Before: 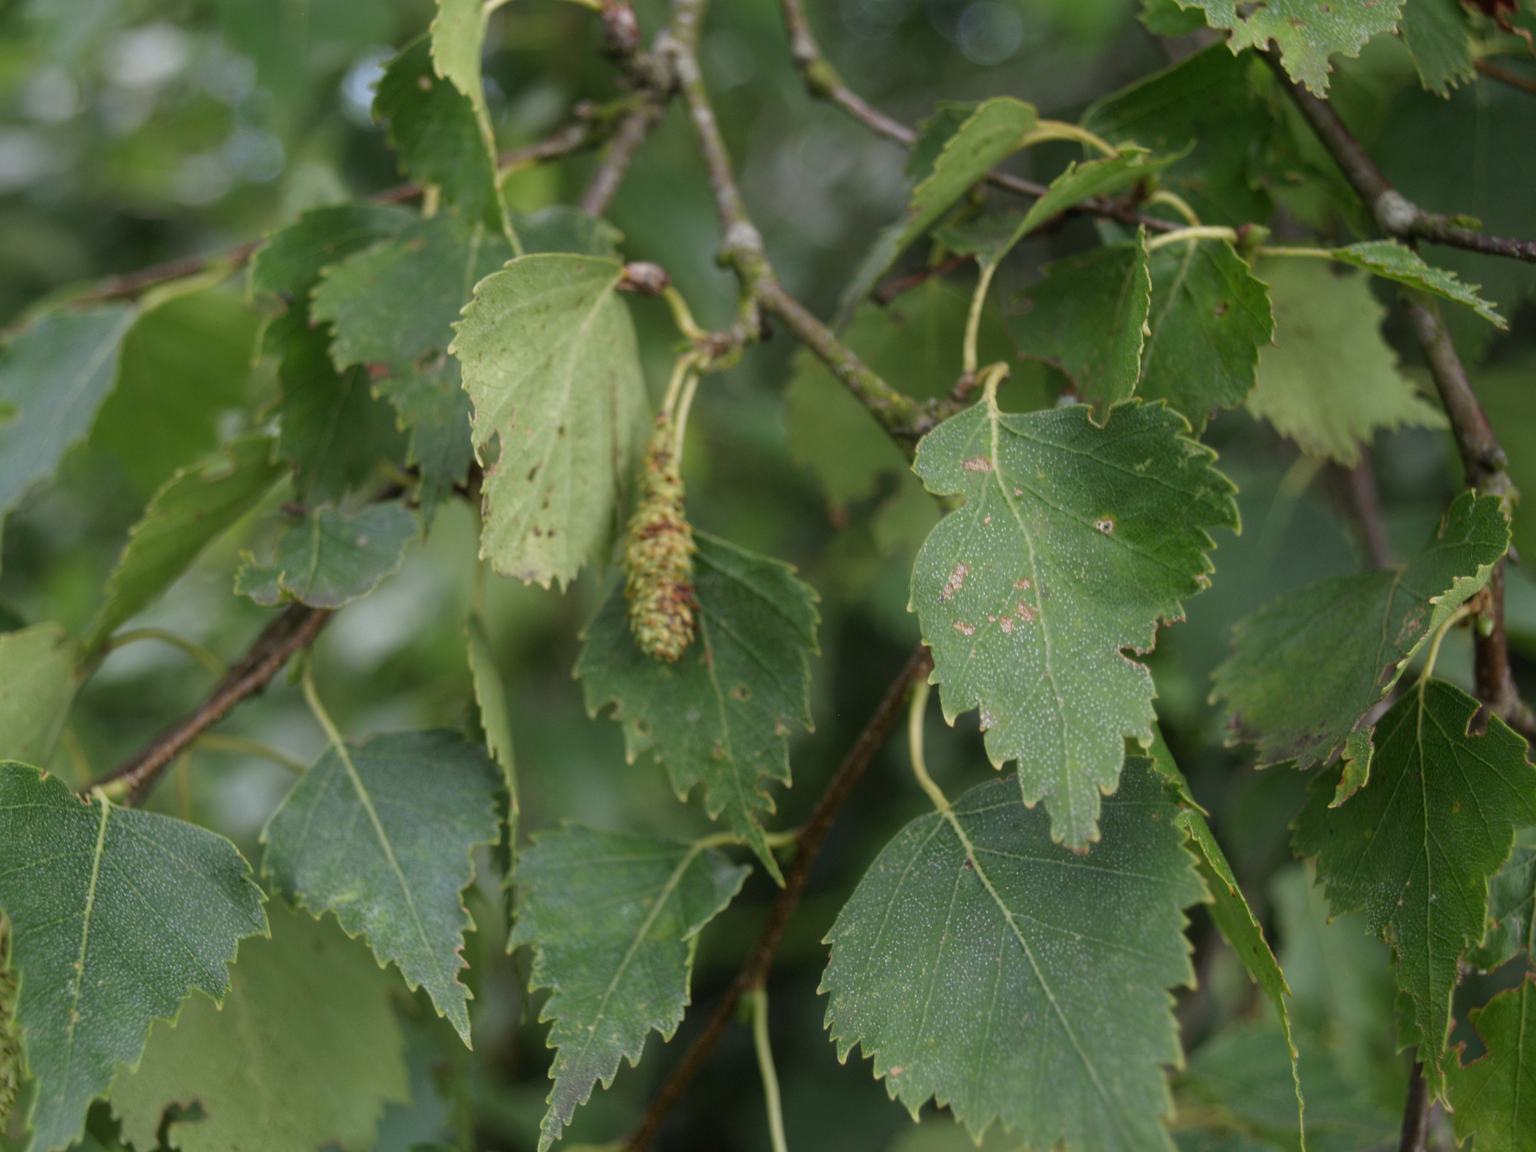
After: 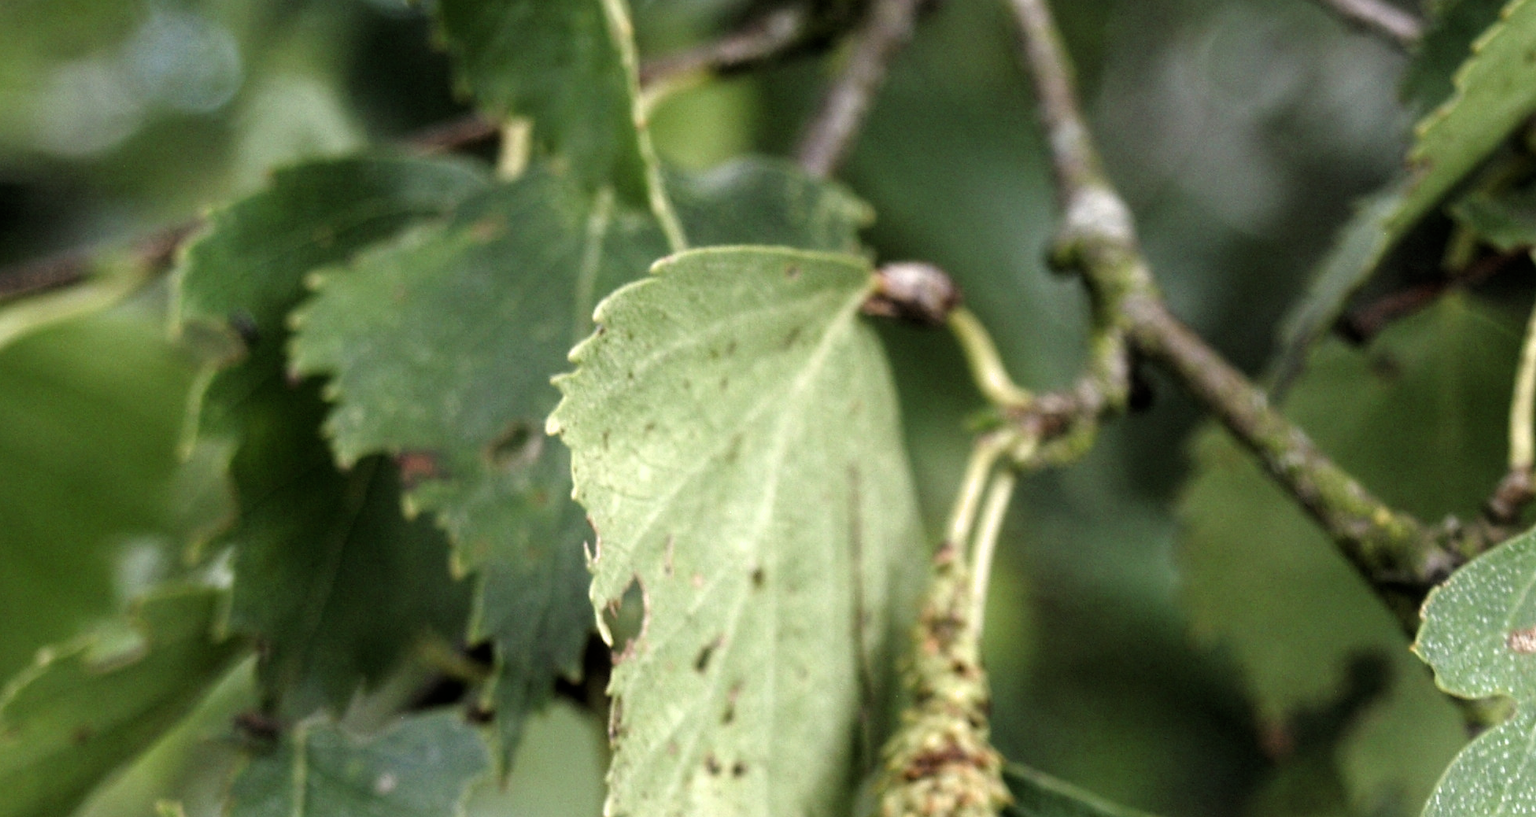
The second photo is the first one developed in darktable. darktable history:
crop: left 10.152%, top 10.588%, right 36.334%, bottom 51.419%
contrast brightness saturation: saturation -0.033
exposure: black level correction 0.001, exposure 0.193 EV, compensate exposure bias true, compensate highlight preservation false
filmic rgb: black relative exposure -8.2 EV, white relative exposure 2.23 EV, threshold 5.96 EV, hardness 7.05, latitude 86.22%, contrast 1.681, highlights saturation mix -3.37%, shadows ↔ highlights balance -2.71%, enable highlight reconstruction true
